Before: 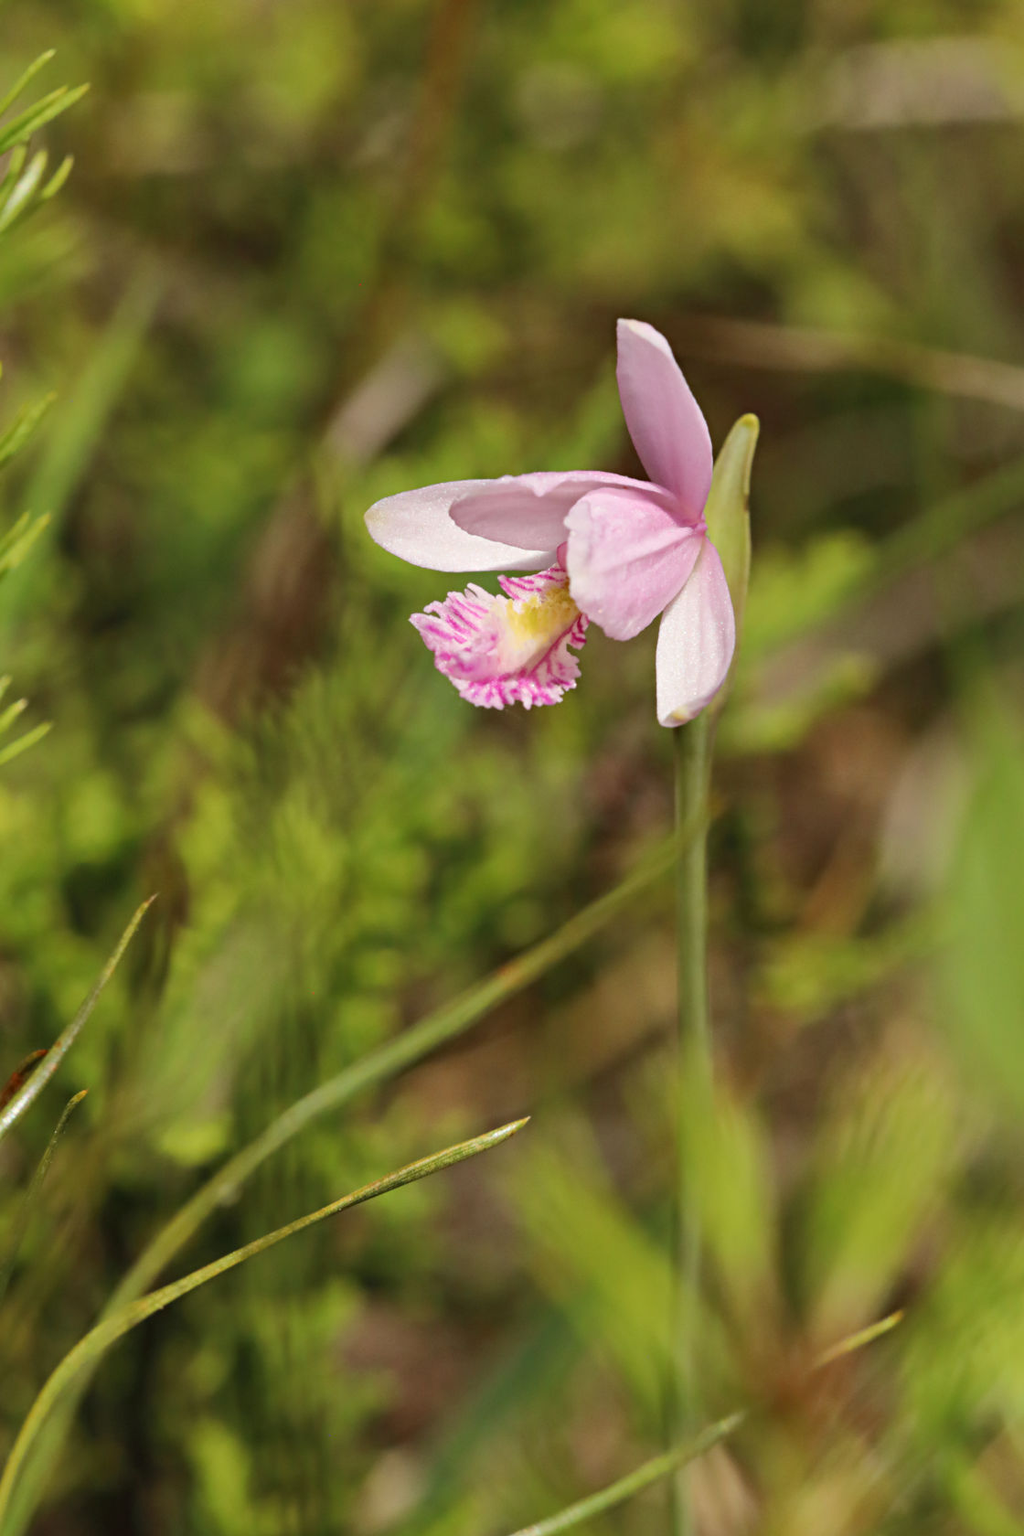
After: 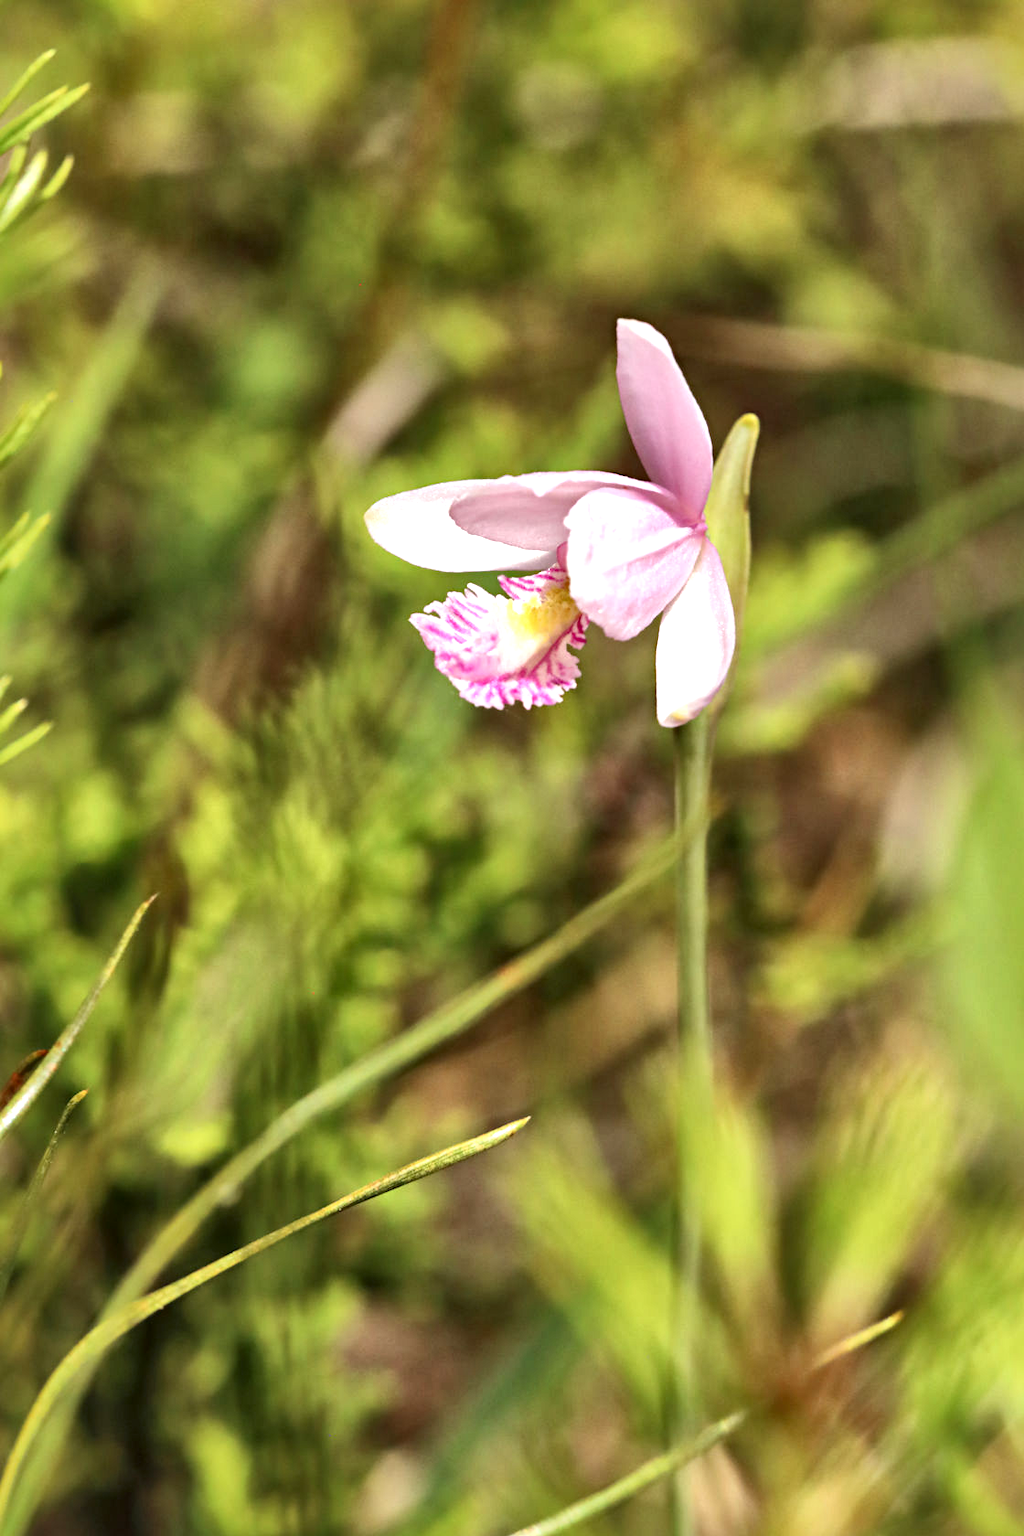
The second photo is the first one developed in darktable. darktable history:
exposure: black level correction 0, exposure 0.7 EV, compensate exposure bias true, compensate highlight preservation false
local contrast: mode bilateral grid, contrast 20, coarseness 50, detail 171%, midtone range 0.2
